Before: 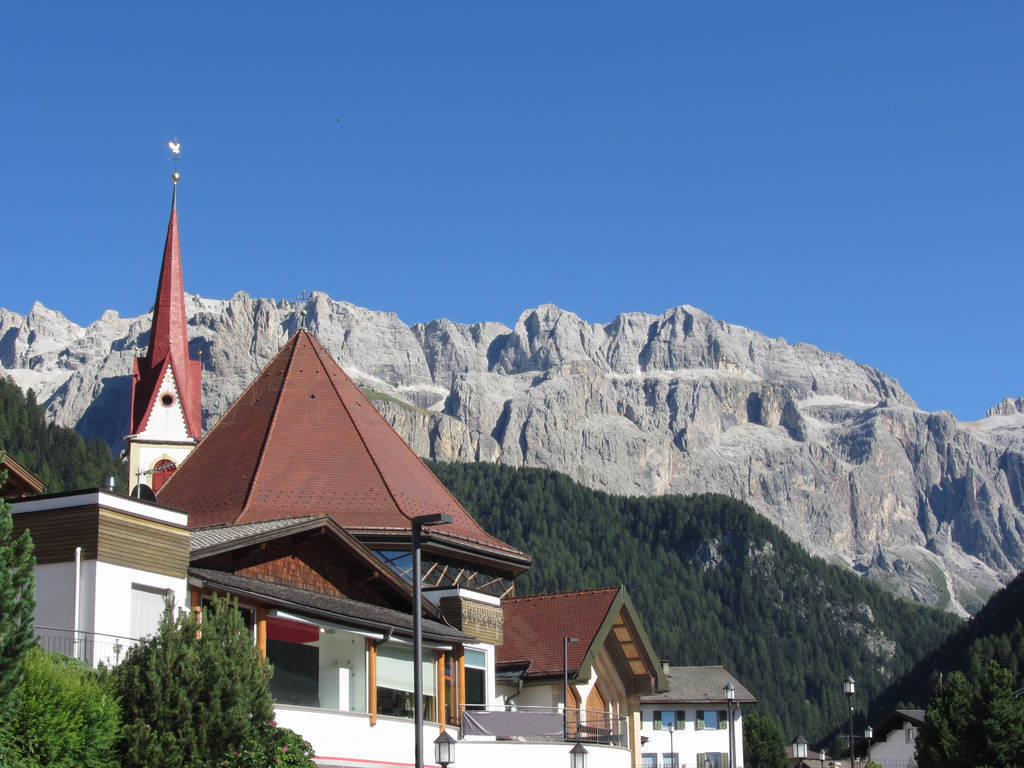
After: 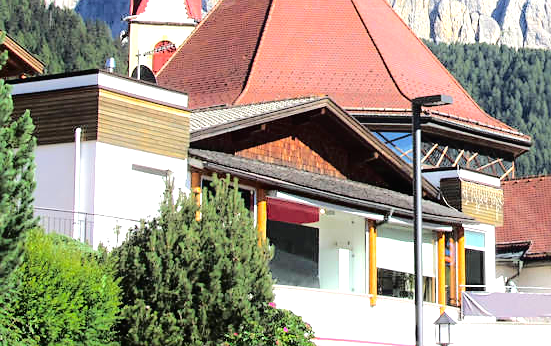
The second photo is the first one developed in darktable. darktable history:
sharpen: radius 1.811, amount 0.405, threshold 1.287
crop and rotate: top 54.675%, right 46.183%, bottom 0.167%
color balance rgb: highlights gain › luminance 14.867%, white fulcrum 0.98 EV, perceptual saturation grading › global saturation 19.408%, contrast 14.483%
exposure: black level correction 0, exposure 0.697 EV, compensate highlight preservation false
color zones: curves: ch0 [(0, 0.5) (0.143, 0.5) (0.286, 0.456) (0.429, 0.5) (0.571, 0.5) (0.714, 0.5) (0.857, 0.5) (1, 0.5)]; ch1 [(0, 0.5) (0.143, 0.5) (0.286, 0.422) (0.429, 0.5) (0.571, 0.5) (0.714, 0.5) (0.857, 0.5) (1, 0.5)]
contrast brightness saturation: brightness 0.09, saturation 0.195
tone curve: curves: ch0 [(0, 0) (0.003, 0.013) (0.011, 0.012) (0.025, 0.011) (0.044, 0.016) (0.069, 0.029) (0.1, 0.045) (0.136, 0.074) (0.177, 0.123) (0.224, 0.207) (0.277, 0.313) (0.335, 0.414) (0.399, 0.509) (0.468, 0.599) (0.543, 0.663) (0.623, 0.728) (0.709, 0.79) (0.801, 0.854) (0.898, 0.925) (1, 1)], color space Lab, independent channels, preserve colors none
